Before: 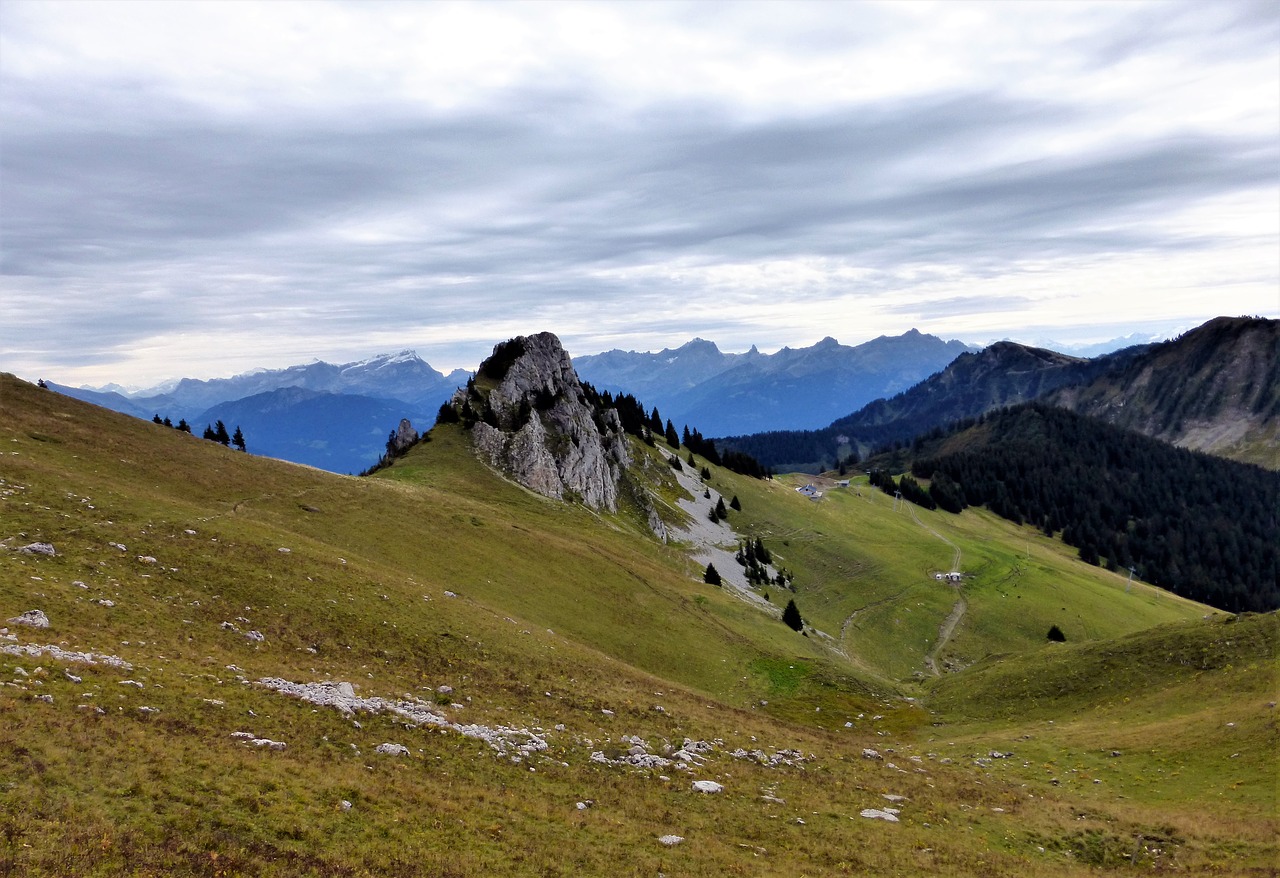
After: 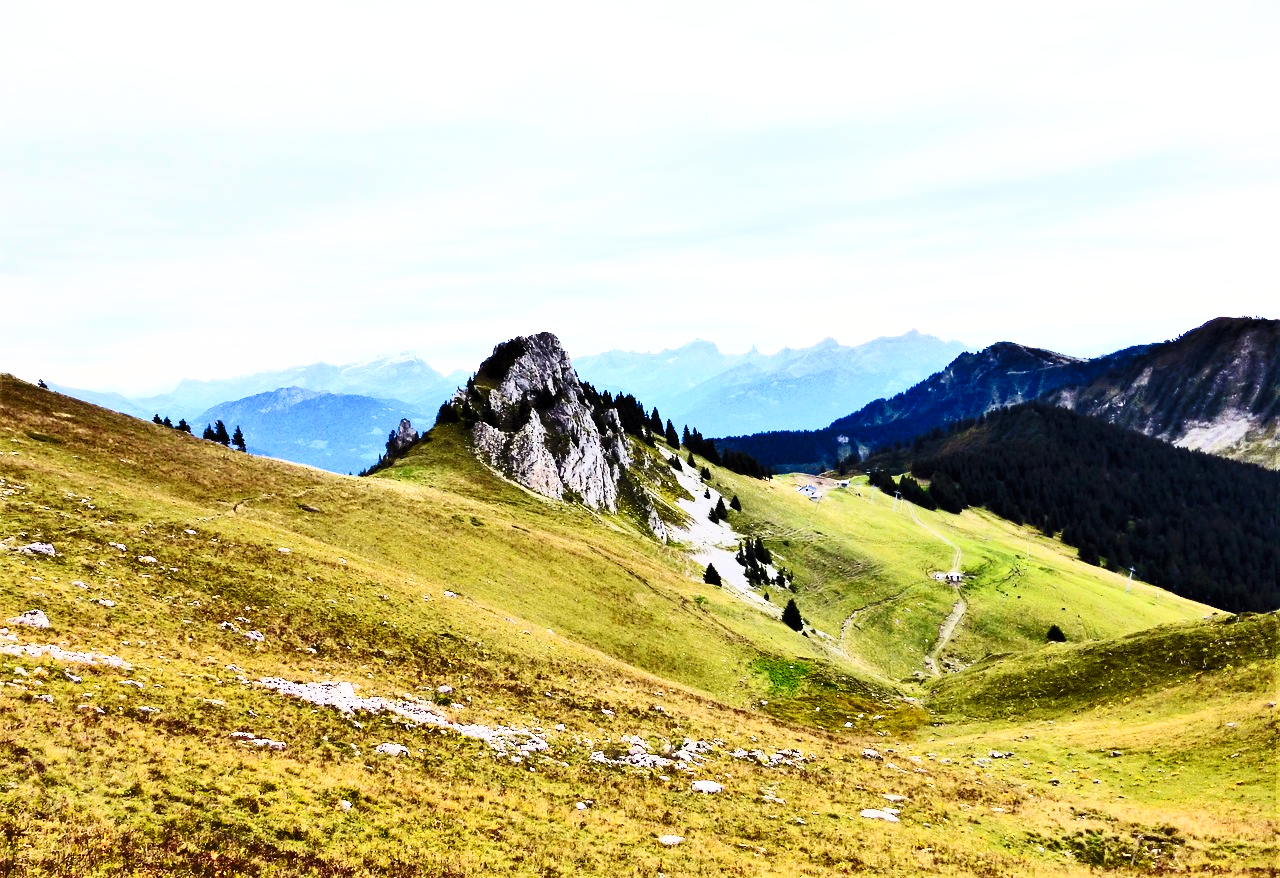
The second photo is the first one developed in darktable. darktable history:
base curve: curves: ch0 [(0, 0) (0.028, 0.03) (0.121, 0.232) (0.46, 0.748) (0.859, 0.968) (1, 1)], preserve colors none
contrast brightness saturation: contrast 0.62, brightness 0.34, saturation 0.14
